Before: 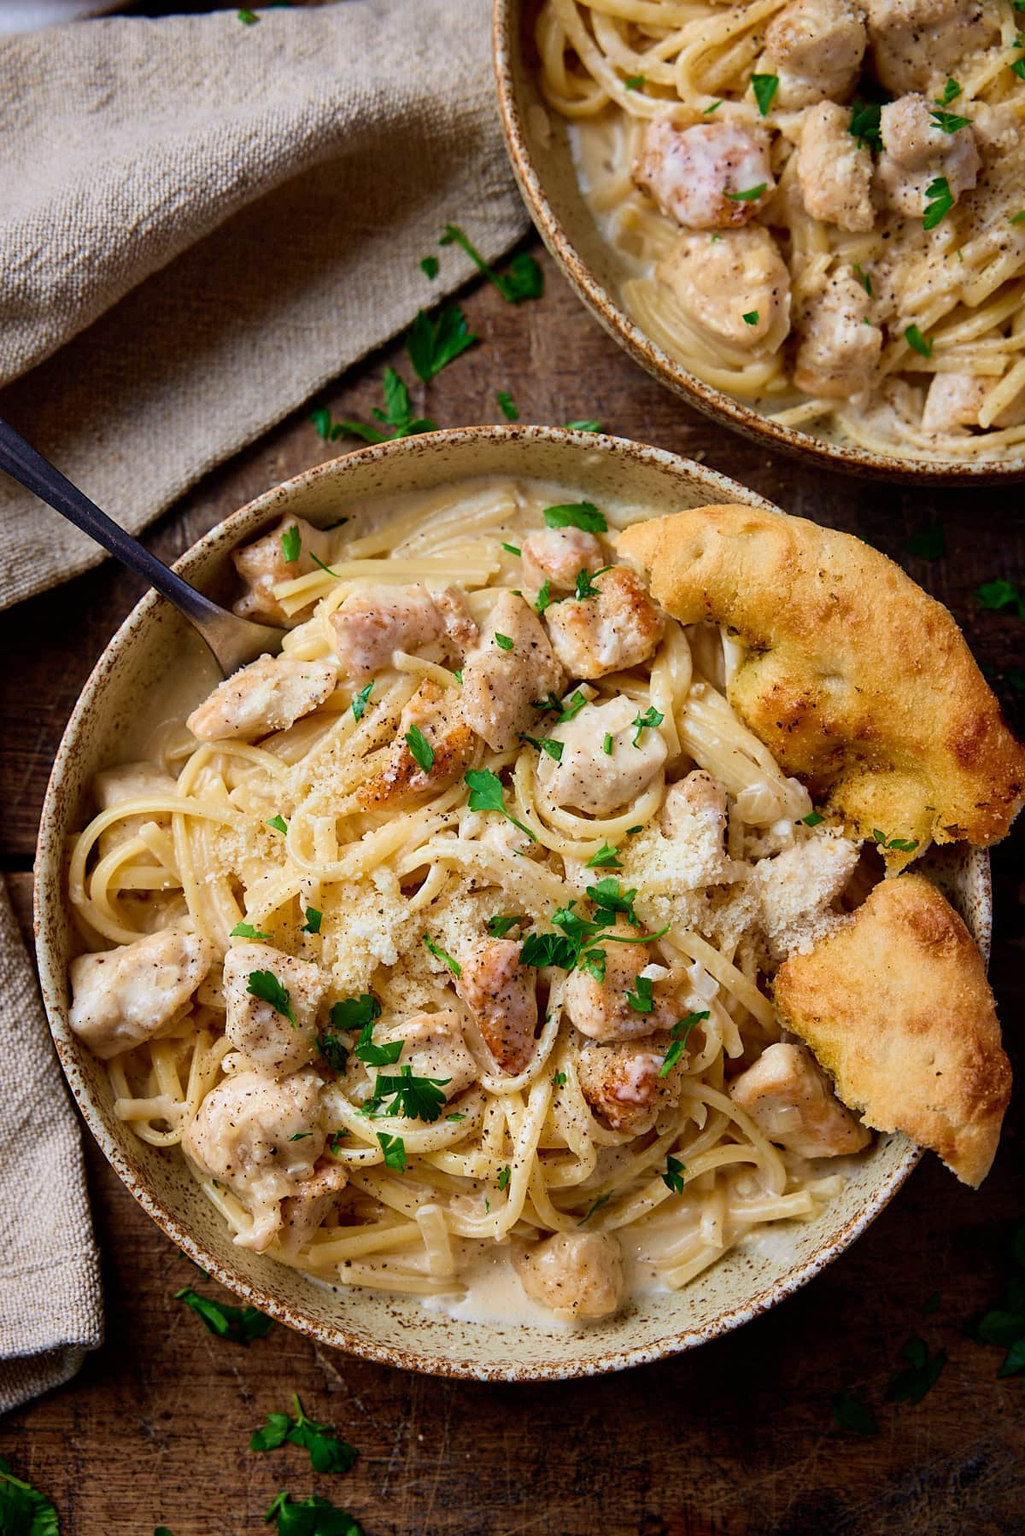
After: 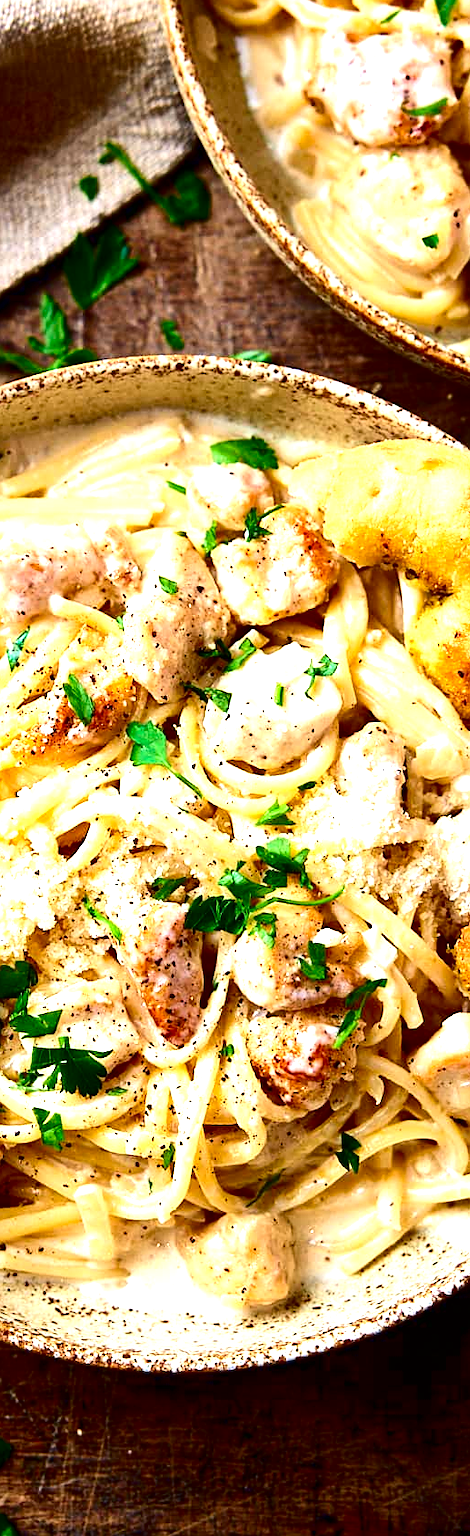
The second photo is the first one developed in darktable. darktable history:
contrast brightness saturation: contrast 0.188, brightness -0.227, saturation 0.107
sharpen: amount 0.21
crop: left 33.767%, top 5.986%, right 23.018%
exposure: black level correction 0, exposure 1.448 EV, compensate highlight preservation false
